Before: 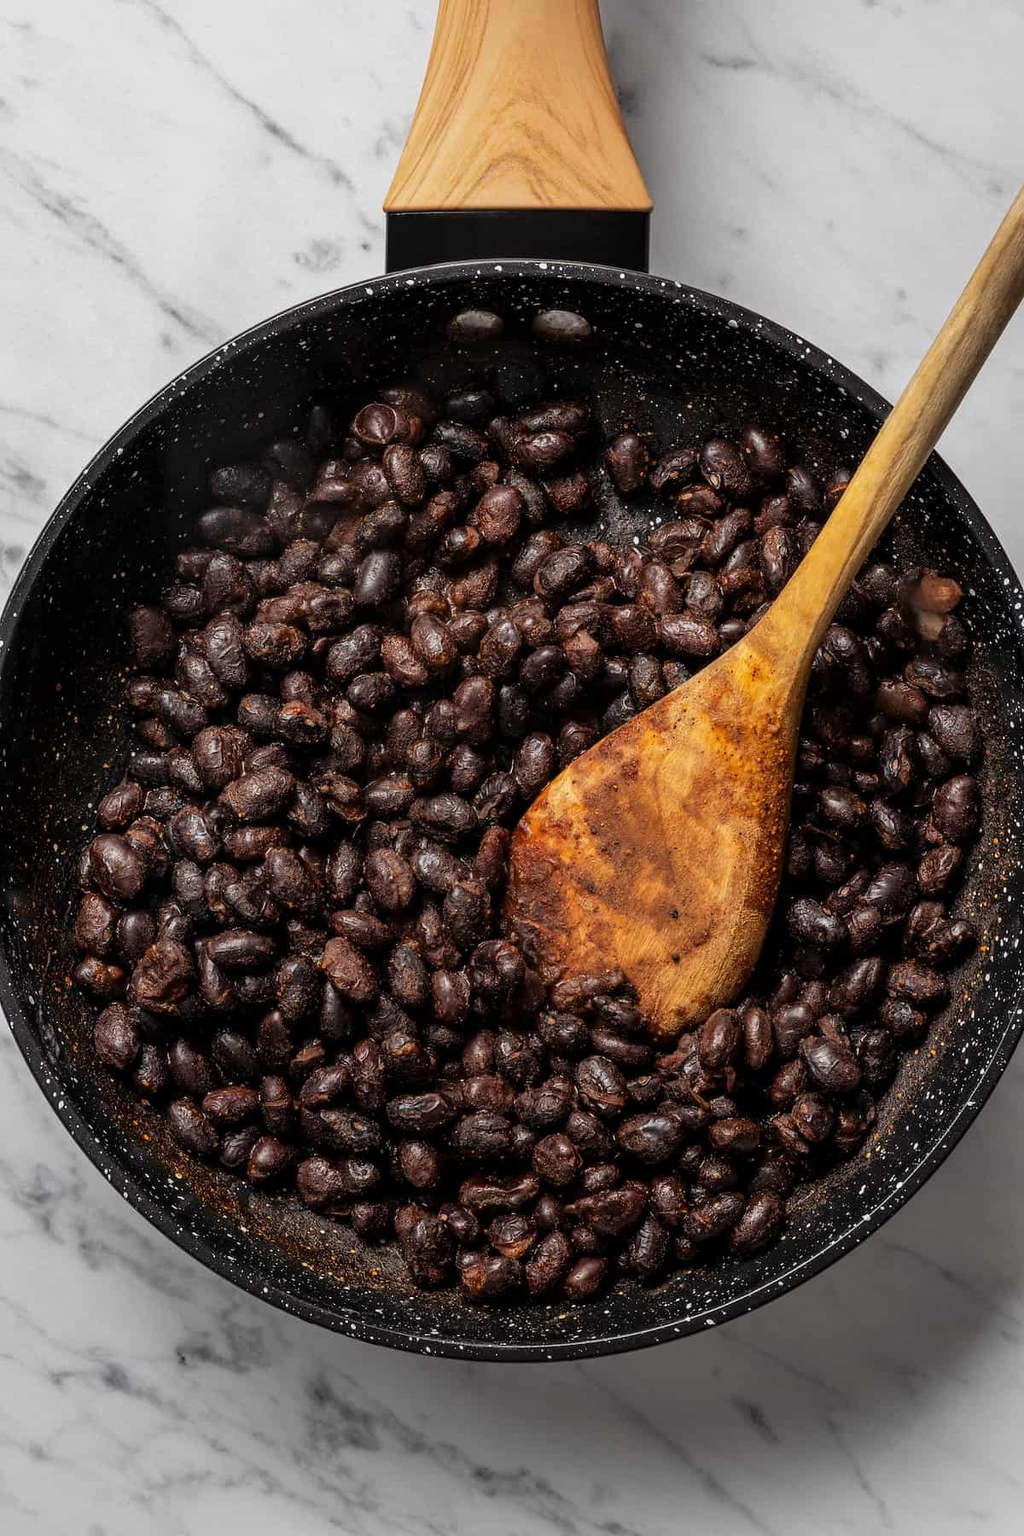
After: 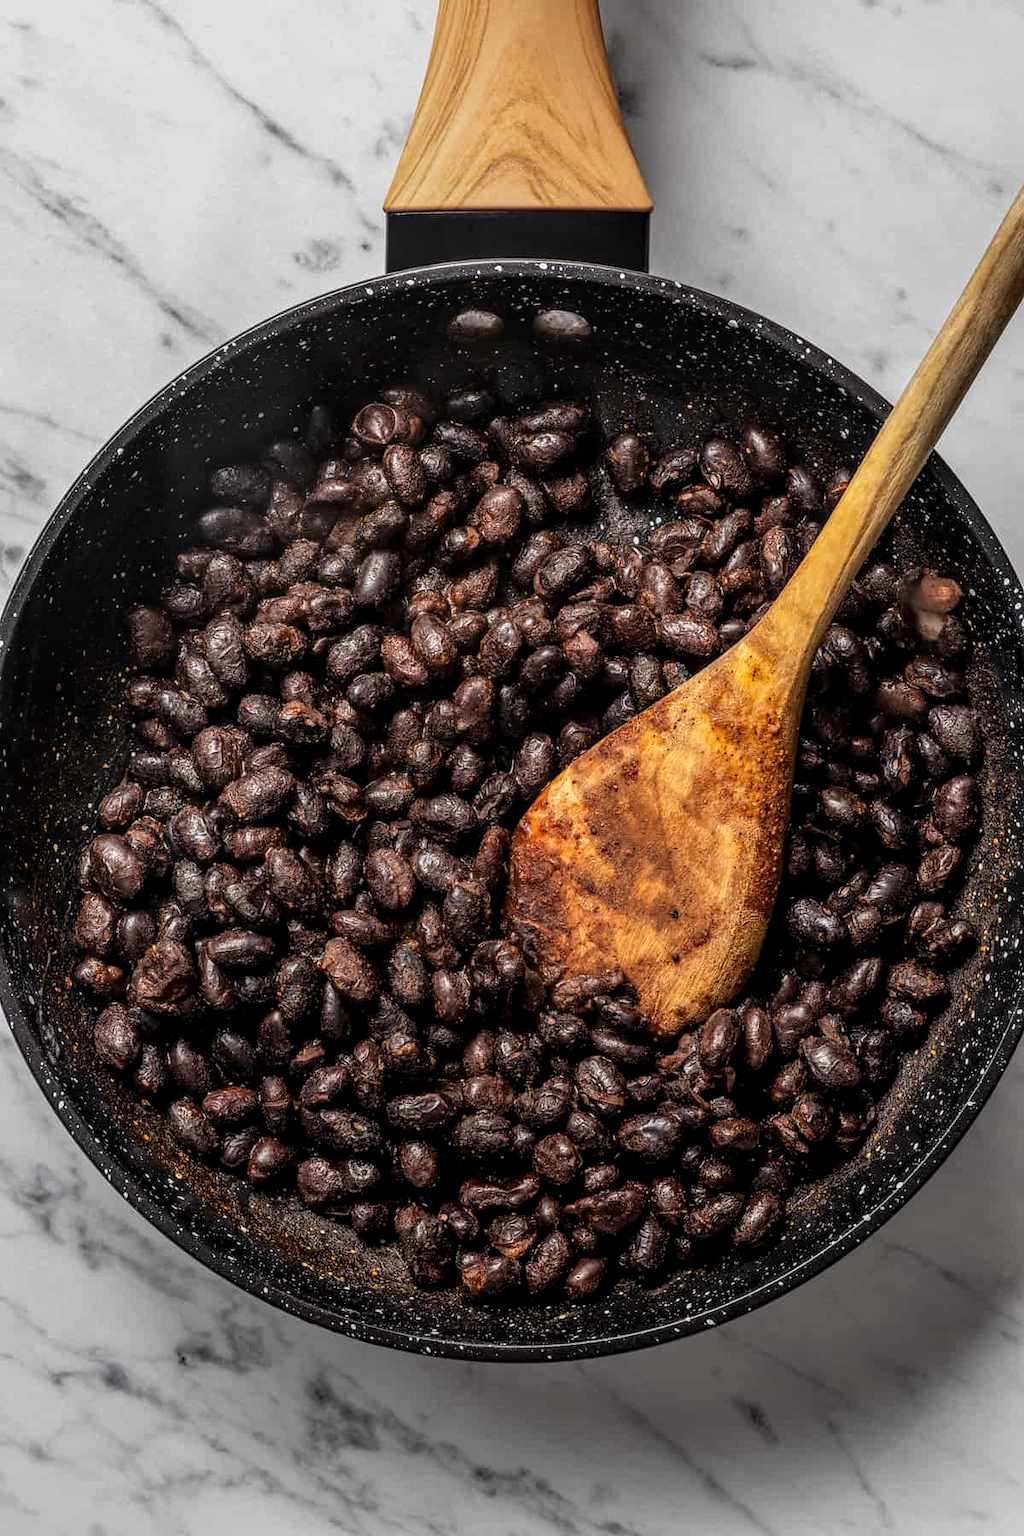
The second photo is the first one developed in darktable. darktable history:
local contrast: highlights 62%, detail 143%, midtone range 0.423
